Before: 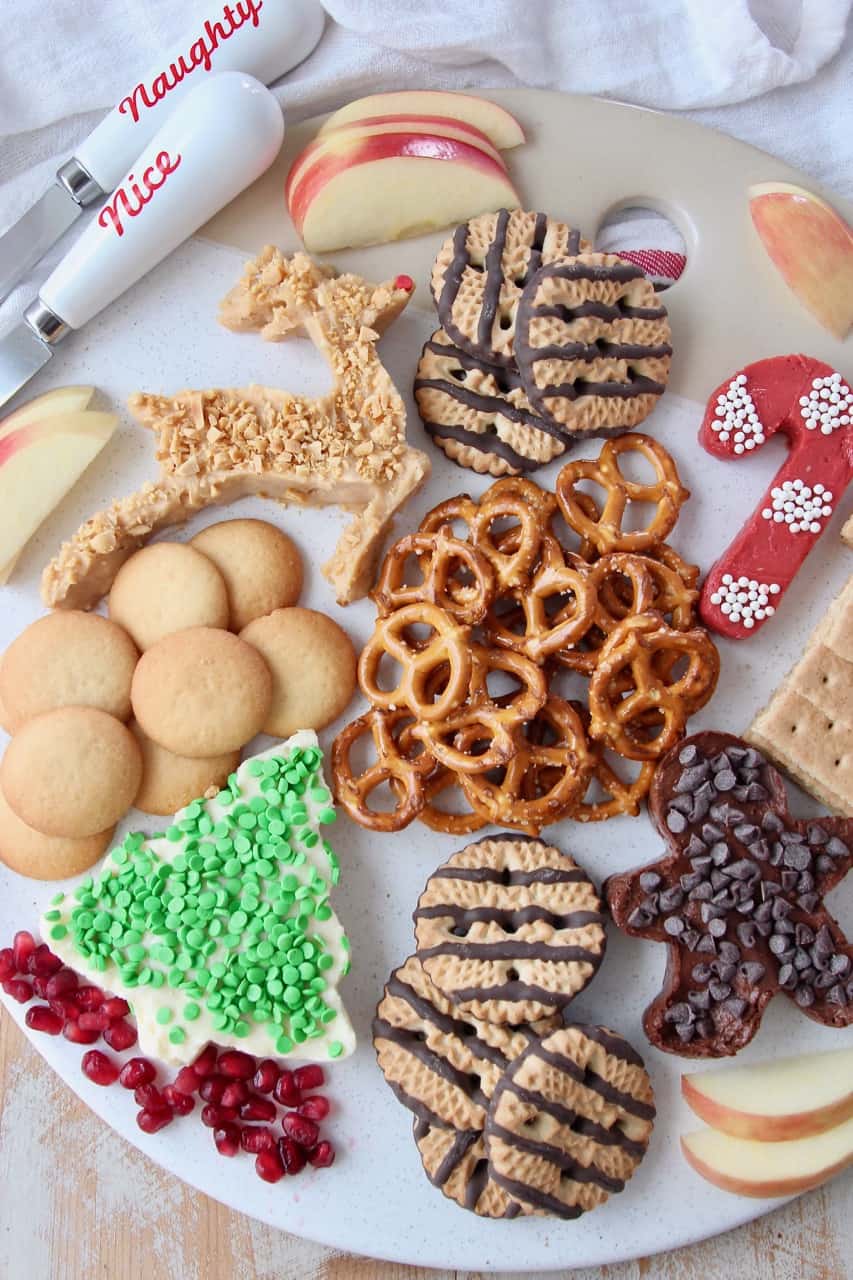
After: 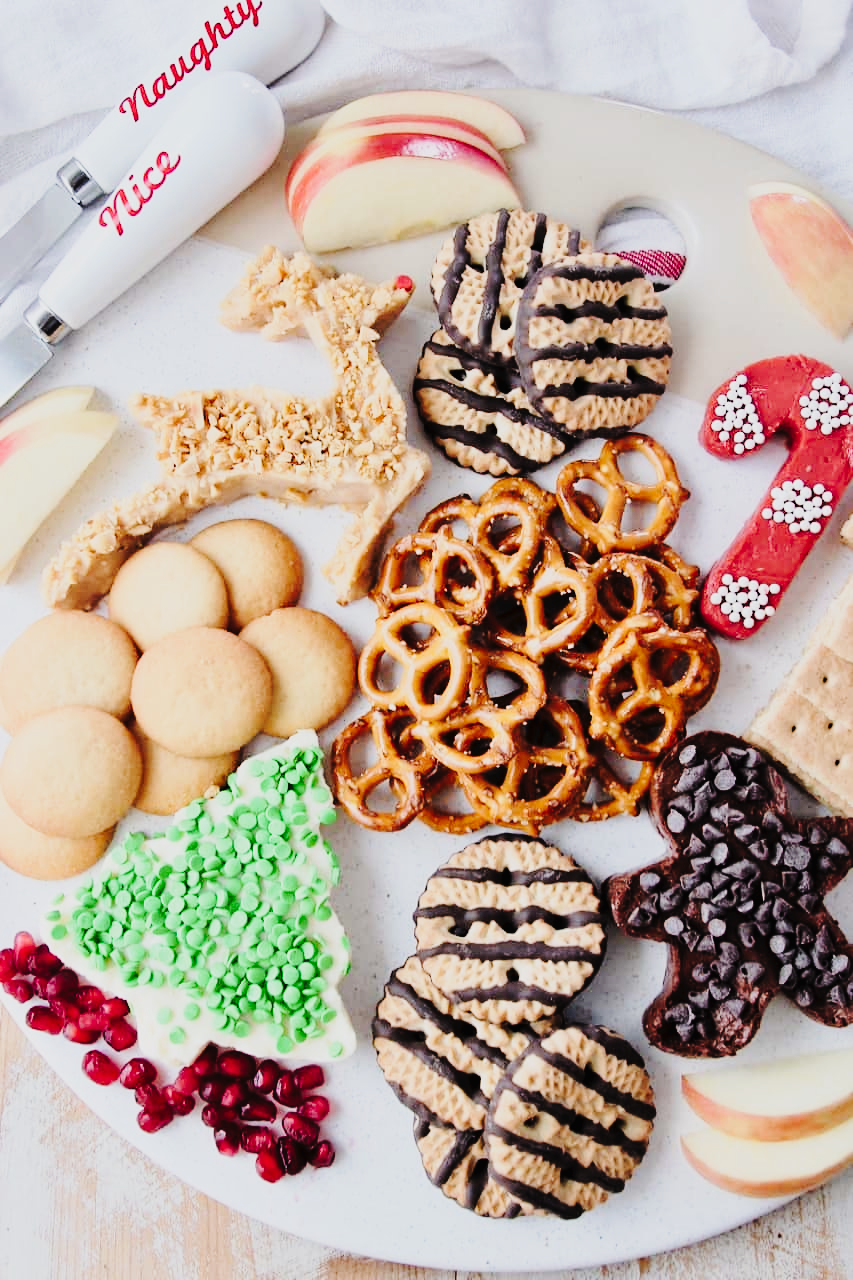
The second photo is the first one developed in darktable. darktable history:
sharpen: radius 5.325, amount 0.312, threshold 26.433
tone curve: curves: ch0 [(0, 0) (0.003, 0.023) (0.011, 0.029) (0.025, 0.037) (0.044, 0.047) (0.069, 0.057) (0.1, 0.075) (0.136, 0.103) (0.177, 0.145) (0.224, 0.193) (0.277, 0.266) (0.335, 0.362) (0.399, 0.473) (0.468, 0.569) (0.543, 0.655) (0.623, 0.73) (0.709, 0.804) (0.801, 0.874) (0.898, 0.924) (1, 1)], preserve colors none
exposure: compensate highlight preservation false
filmic rgb: black relative exposure -5 EV, hardness 2.88, contrast 1.3, highlights saturation mix -30%
